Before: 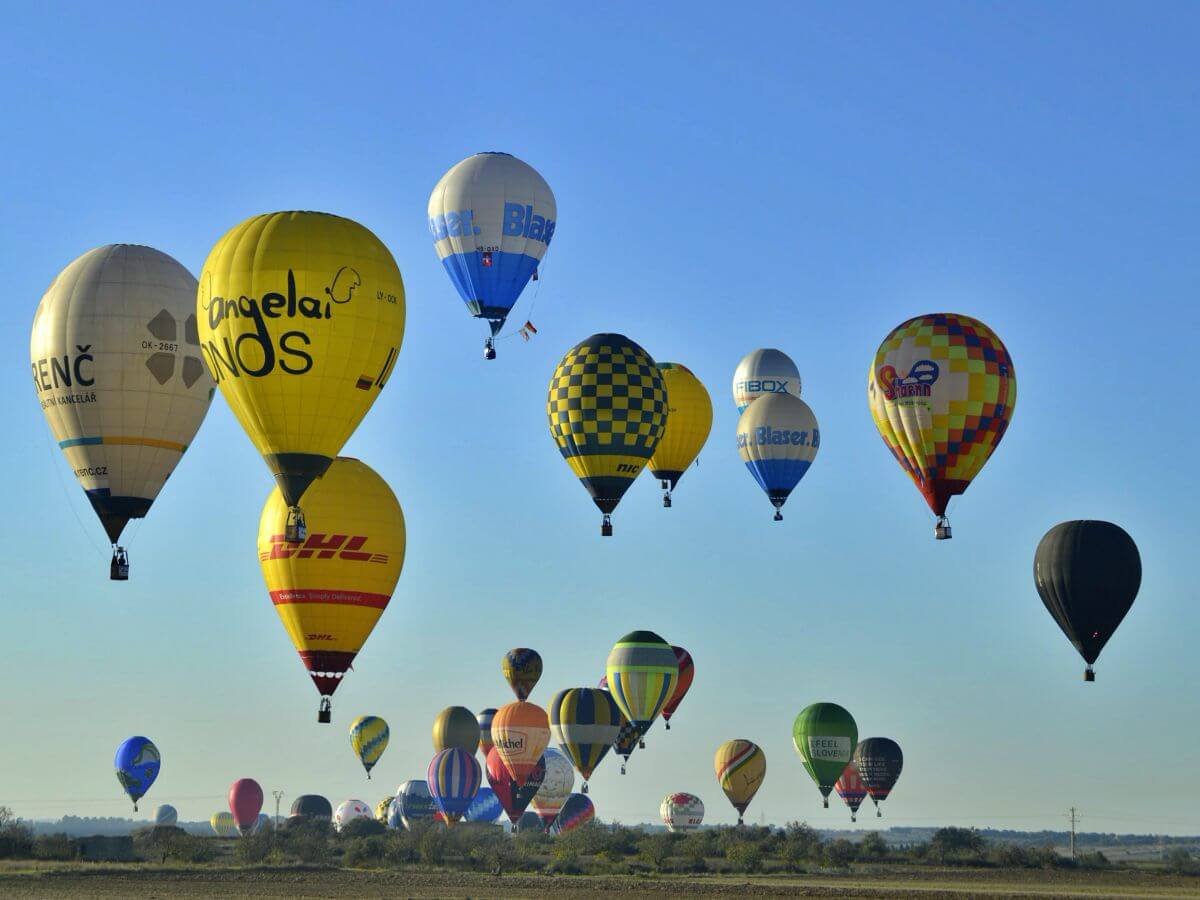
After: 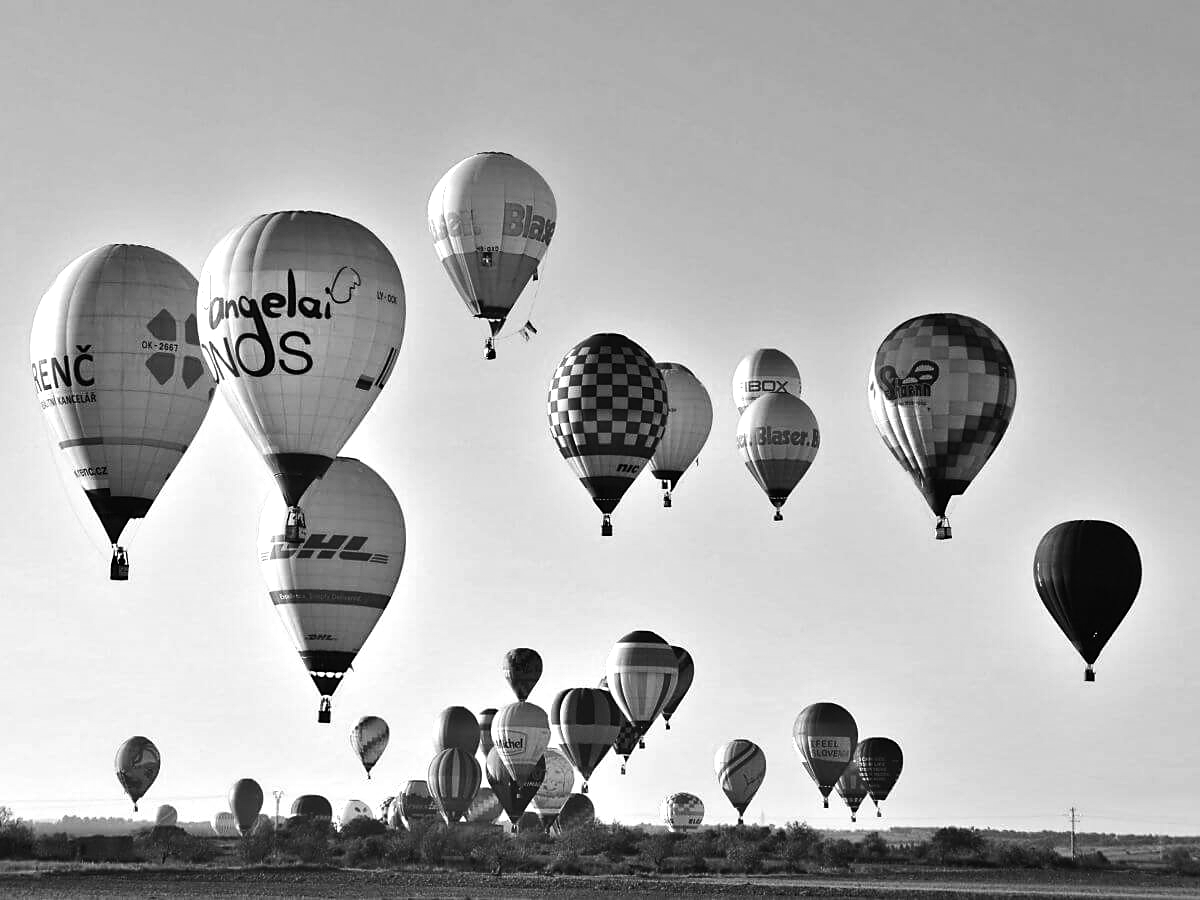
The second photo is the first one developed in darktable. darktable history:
monochrome: a -6.99, b 35.61, size 1.4
sharpen: radius 1.458, amount 0.398, threshold 1.271
tone equalizer: -8 EV -1.08 EV, -7 EV -1.01 EV, -6 EV -0.867 EV, -5 EV -0.578 EV, -3 EV 0.578 EV, -2 EV 0.867 EV, -1 EV 1.01 EV, +0 EV 1.08 EV, edges refinement/feathering 500, mask exposure compensation -1.57 EV, preserve details no
